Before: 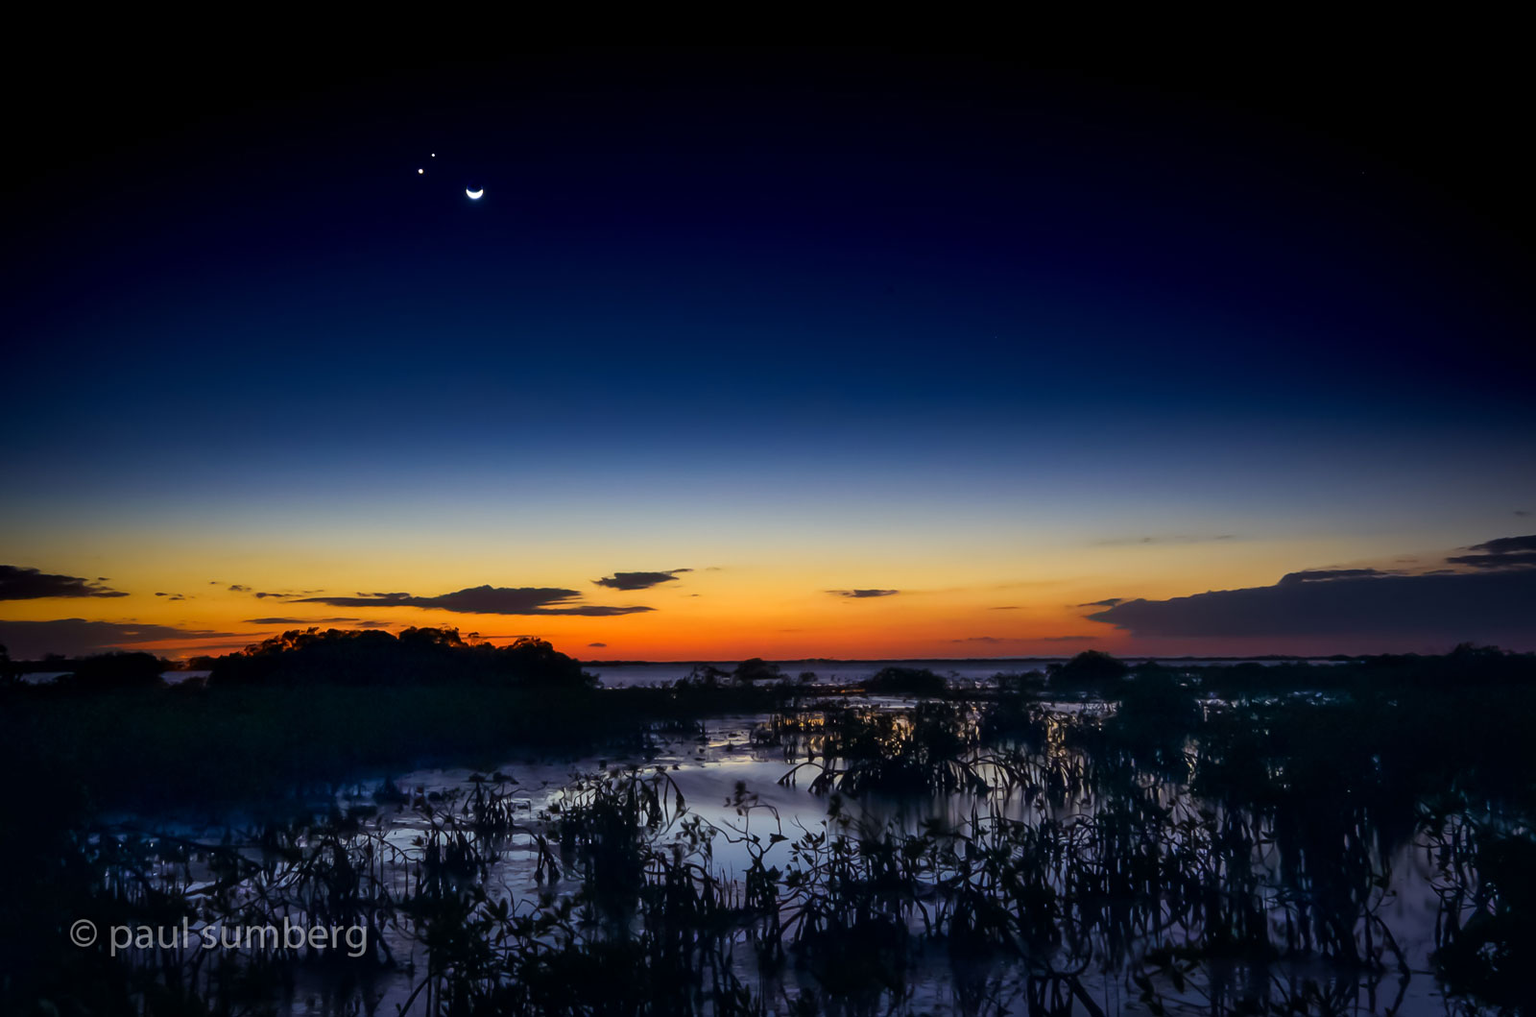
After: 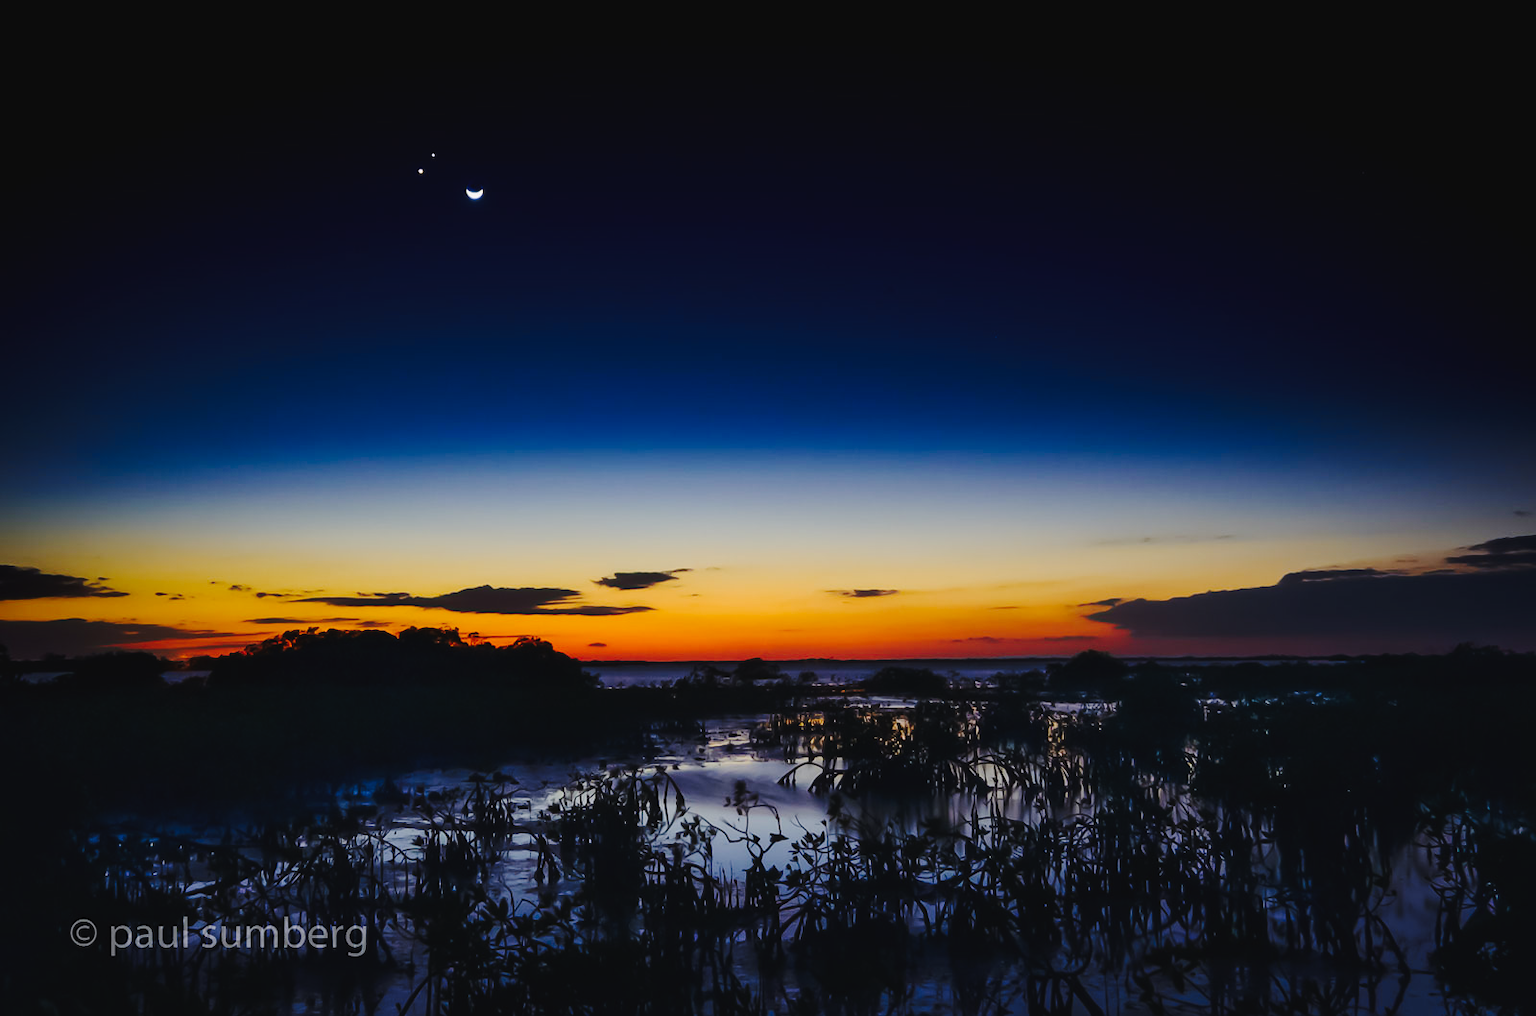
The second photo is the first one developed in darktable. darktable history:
tone curve: curves: ch0 [(0, 0.032) (0.094, 0.08) (0.265, 0.208) (0.41, 0.417) (0.485, 0.524) (0.638, 0.673) (0.845, 0.828) (0.994, 0.964)]; ch1 [(0, 0) (0.161, 0.092) (0.37, 0.302) (0.437, 0.456) (0.469, 0.482) (0.498, 0.504) (0.576, 0.583) (0.644, 0.638) (0.725, 0.765) (1, 1)]; ch2 [(0, 0) (0.352, 0.403) (0.45, 0.469) (0.502, 0.504) (0.54, 0.521) (0.589, 0.576) (1, 1)], preserve colors none
